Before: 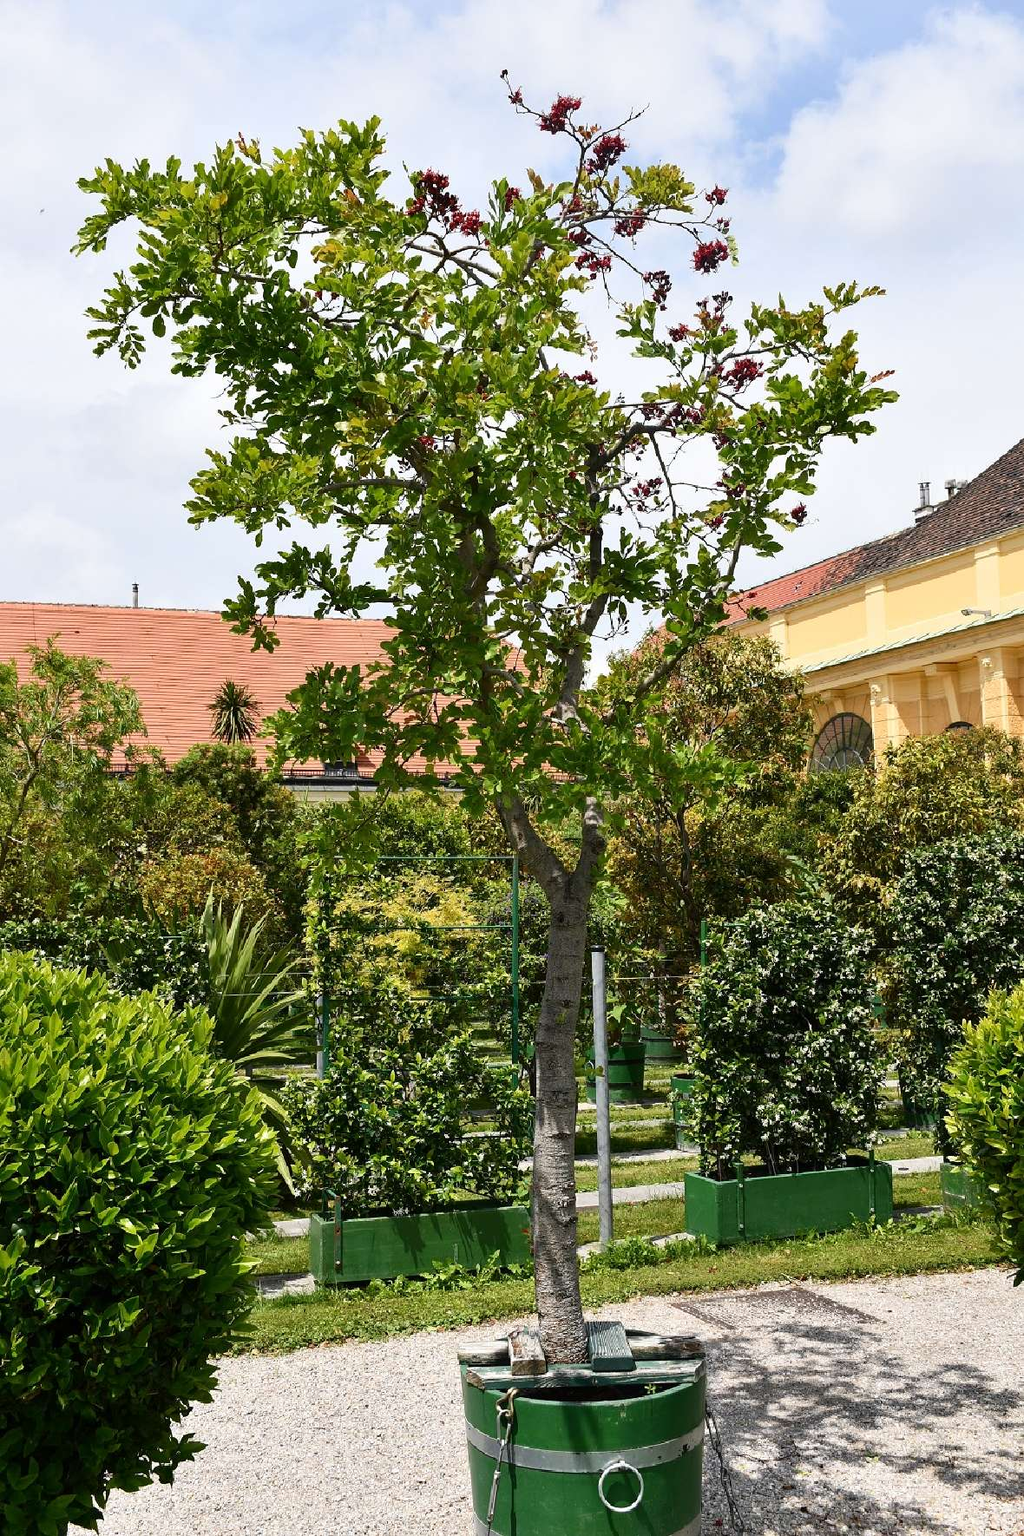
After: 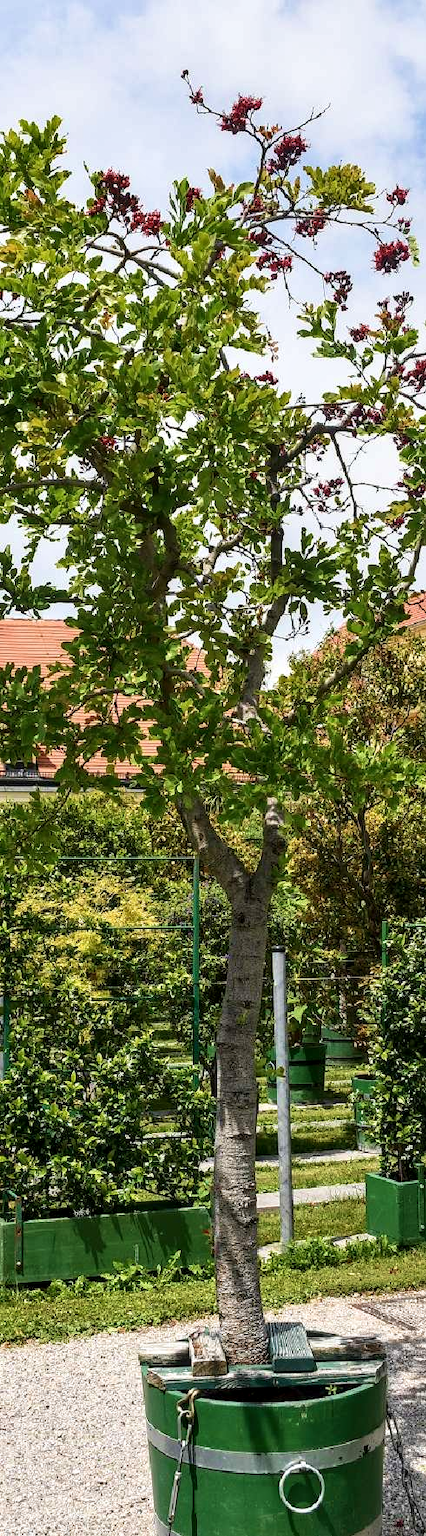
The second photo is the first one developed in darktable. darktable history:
velvia: on, module defaults
white balance: emerald 1
local contrast: detail 130%
crop: left 31.229%, right 27.105%
